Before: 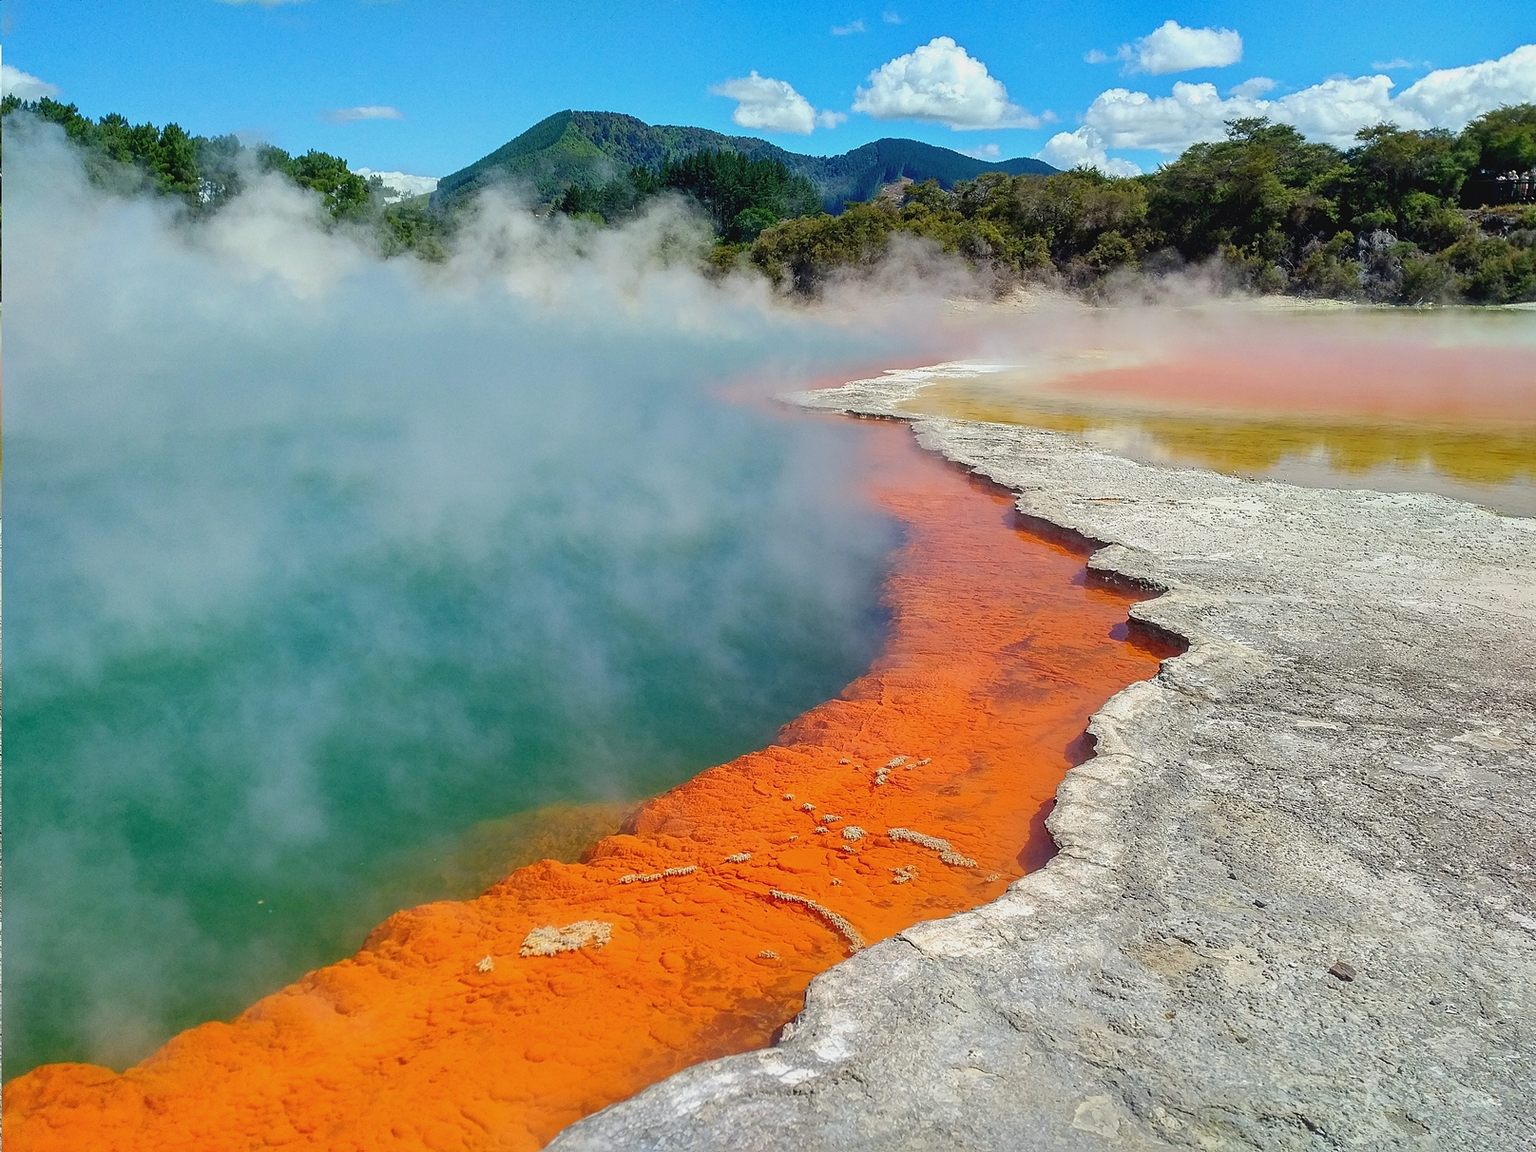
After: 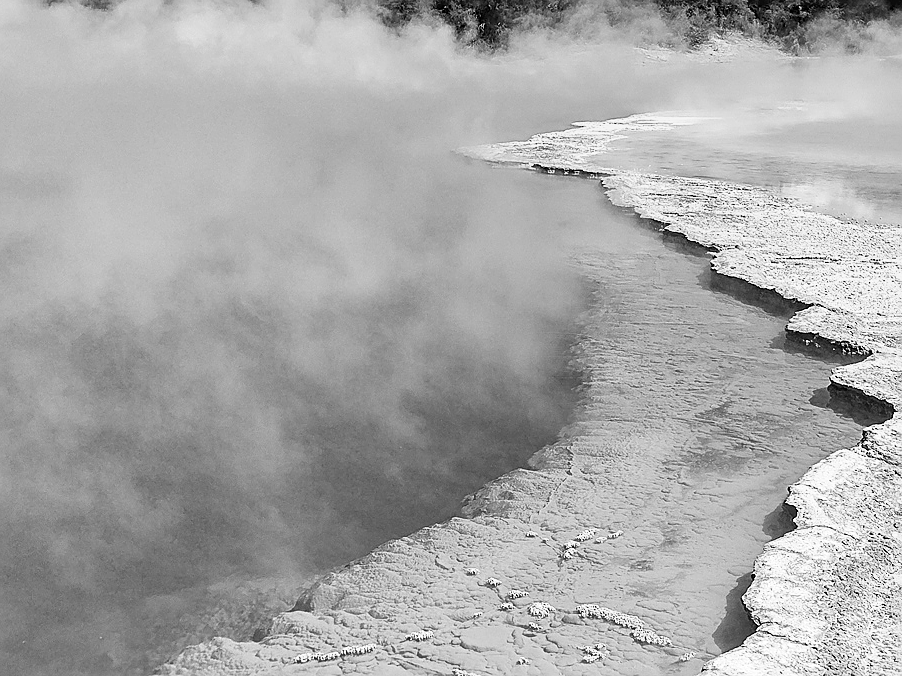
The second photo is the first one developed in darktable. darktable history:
base curve: curves: ch0 [(0, 0) (0.557, 0.834) (1, 1)]
crop and rotate: left 22.13%, top 22.054%, right 22.026%, bottom 22.102%
monochrome: a 32, b 64, size 2.3
graduated density: rotation -0.352°, offset 57.64
sharpen: on, module defaults
tone equalizer: -8 EV -0.417 EV, -7 EV -0.389 EV, -6 EV -0.333 EV, -5 EV -0.222 EV, -3 EV 0.222 EV, -2 EV 0.333 EV, -1 EV 0.389 EV, +0 EV 0.417 EV, edges refinement/feathering 500, mask exposure compensation -1.57 EV, preserve details no
